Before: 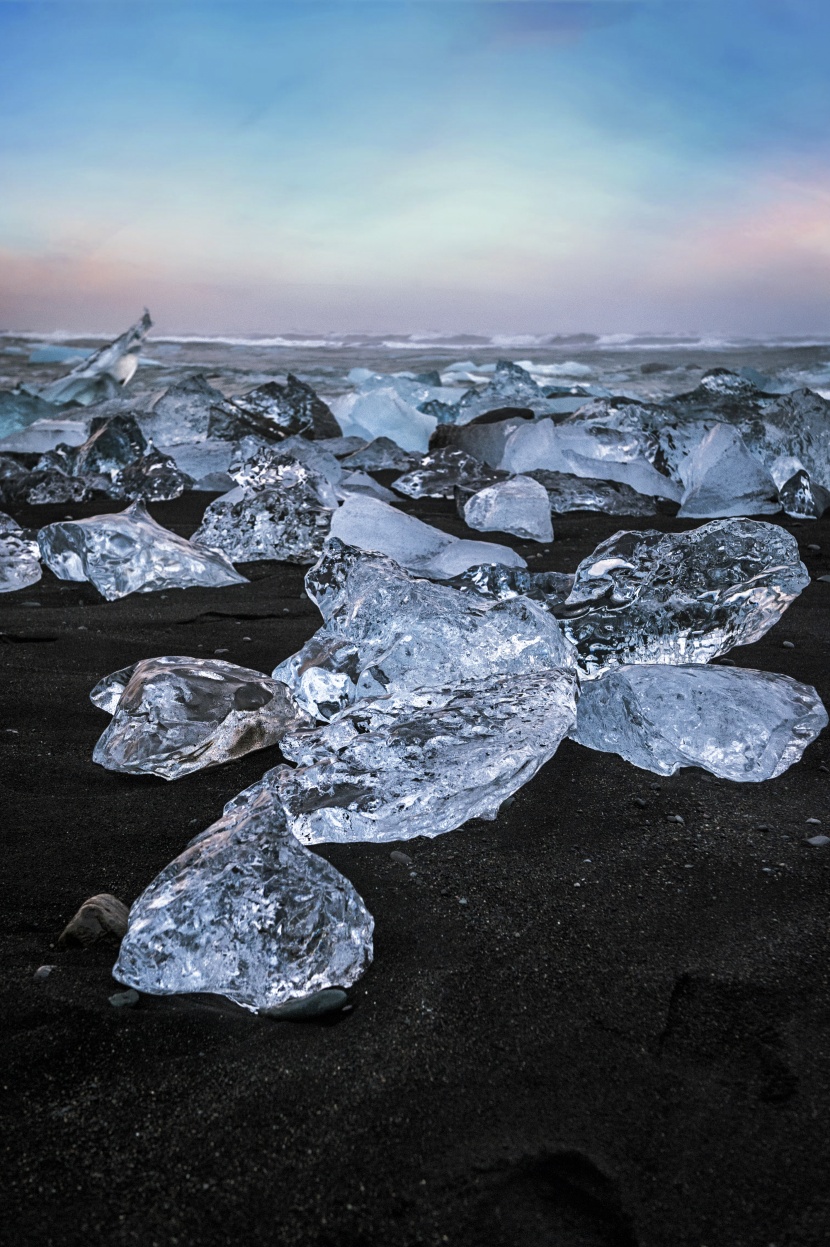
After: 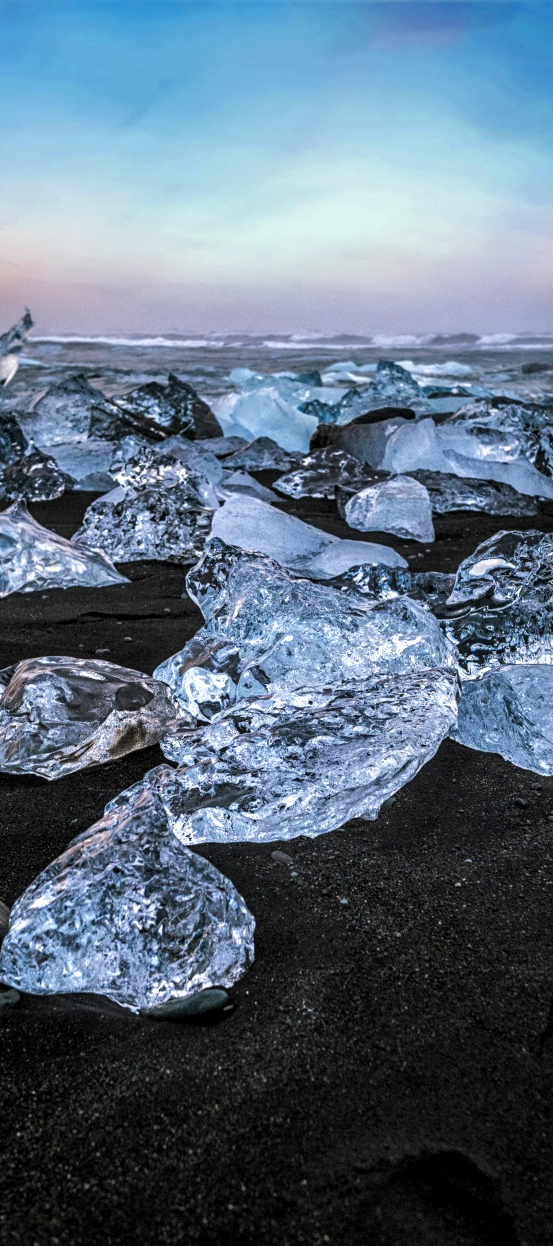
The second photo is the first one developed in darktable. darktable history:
local contrast: highlights 61%, detail 143%, midtone range 0.428
crop and rotate: left 14.436%, right 18.898%
color balance rgb: perceptual saturation grading › global saturation 25%, global vibrance 20%
